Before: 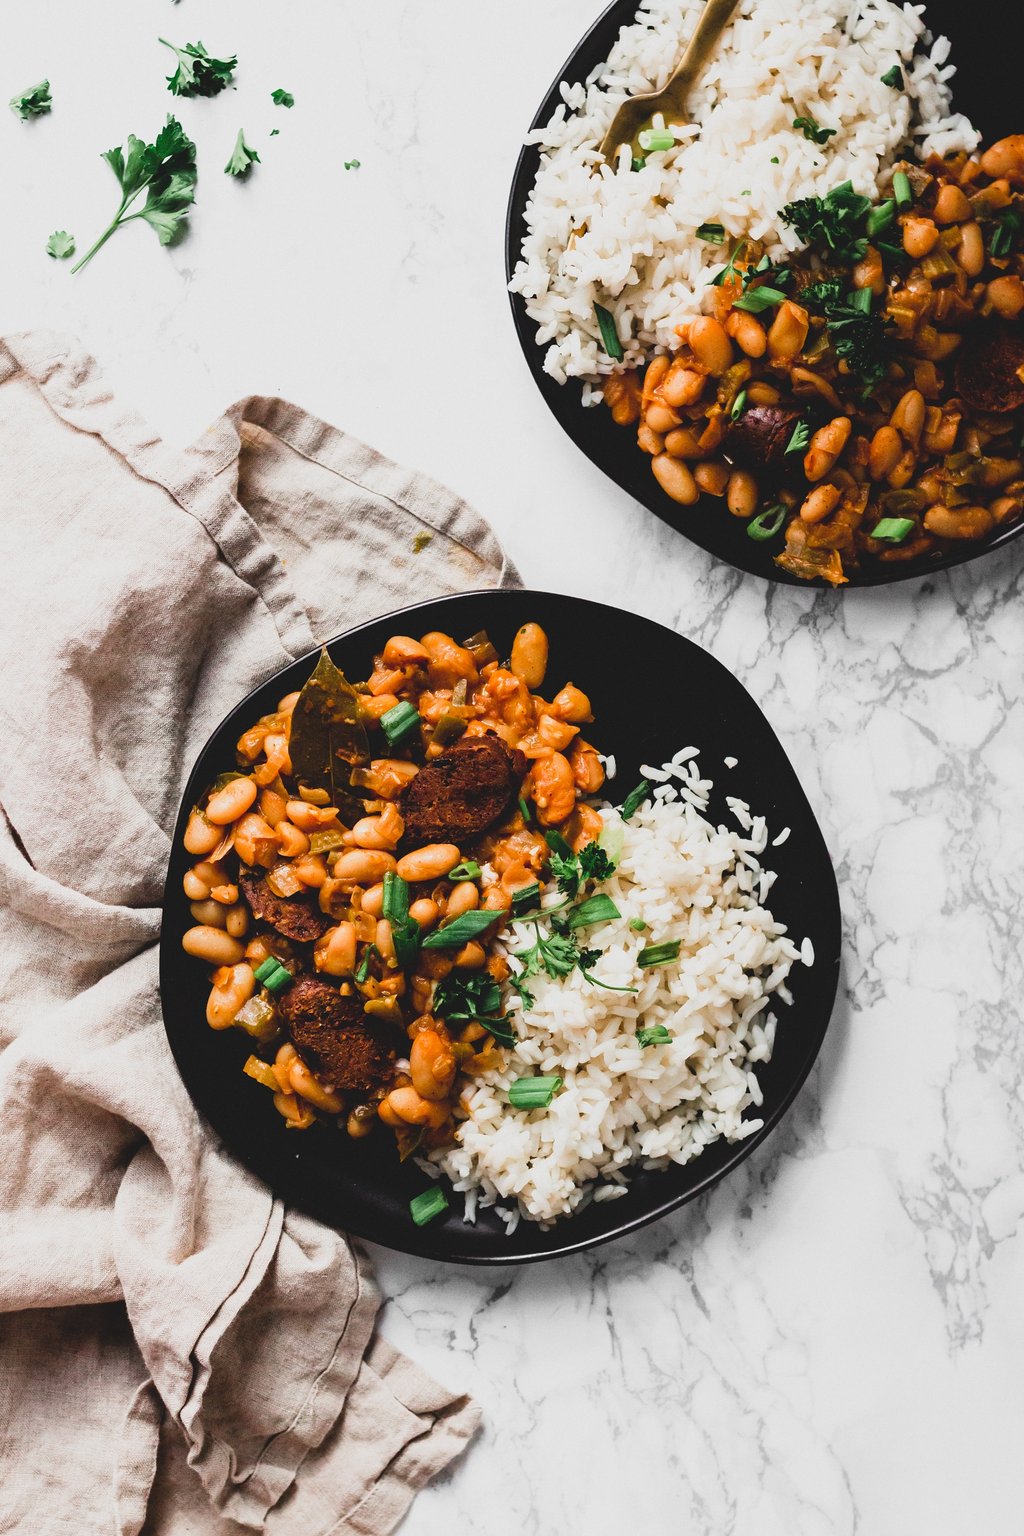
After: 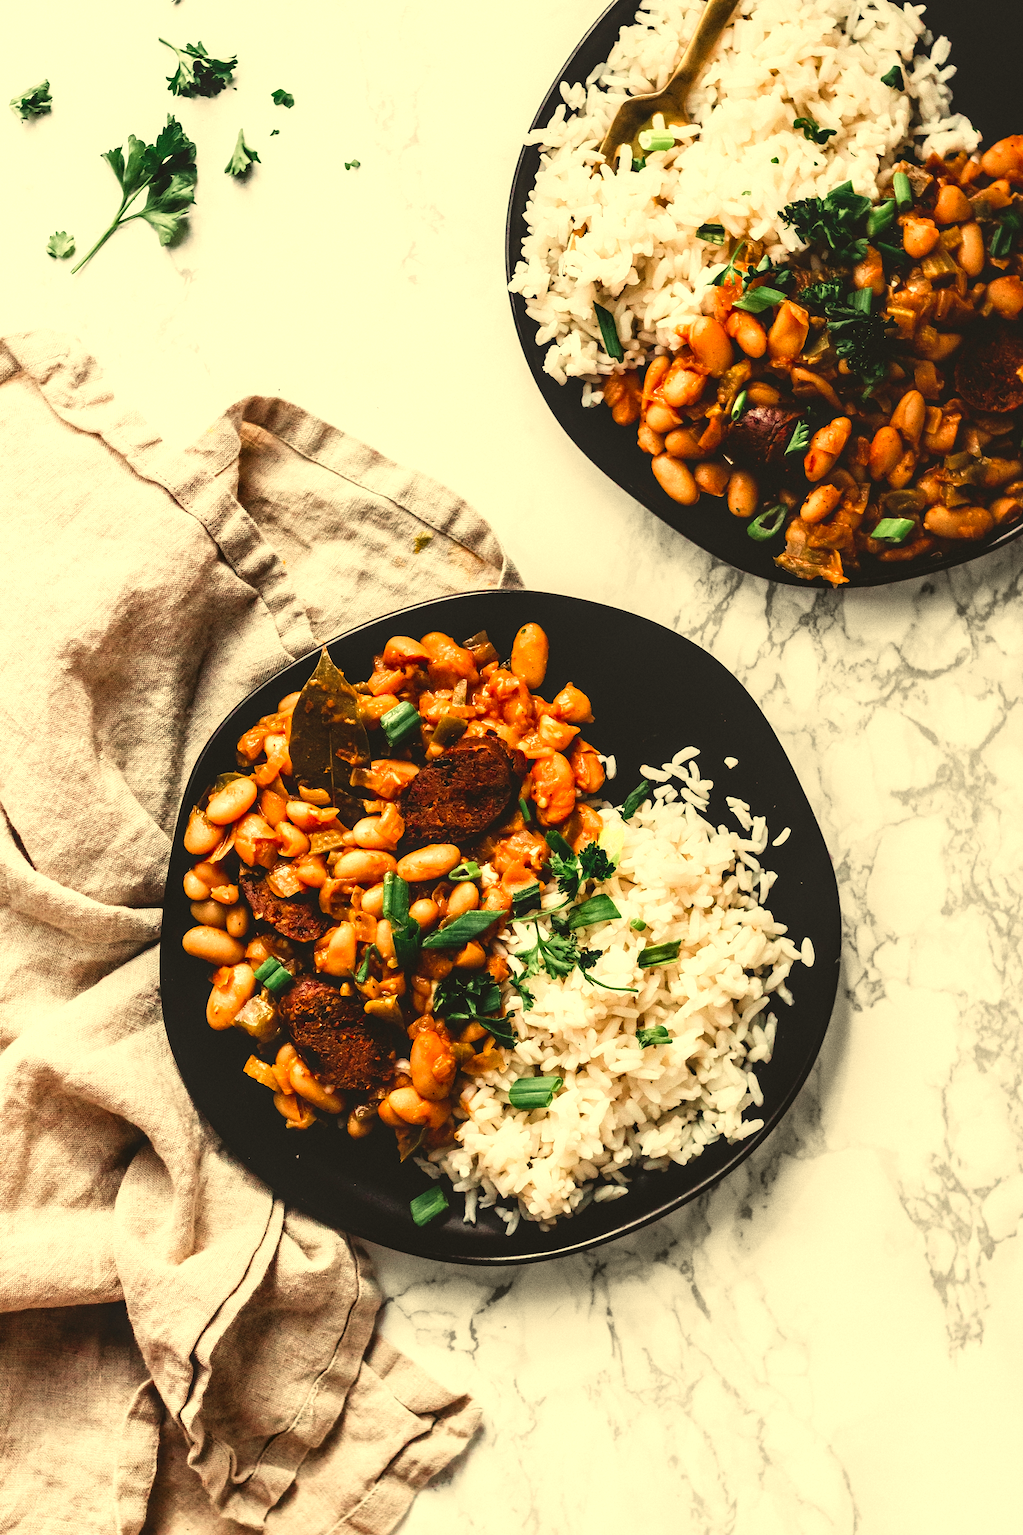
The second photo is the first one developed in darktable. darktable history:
color zones: curves: ch0 [(0.004, 0.305) (0.261, 0.623) (0.389, 0.399) (0.708, 0.571) (0.947, 0.34)]; ch1 [(0.025, 0.645) (0.229, 0.584) (0.326, 0.551) (0.484, 0.262) (0.757, 0.643)]
local contrast: on, module defaults
white balance: red 1.08, blue 0.791
